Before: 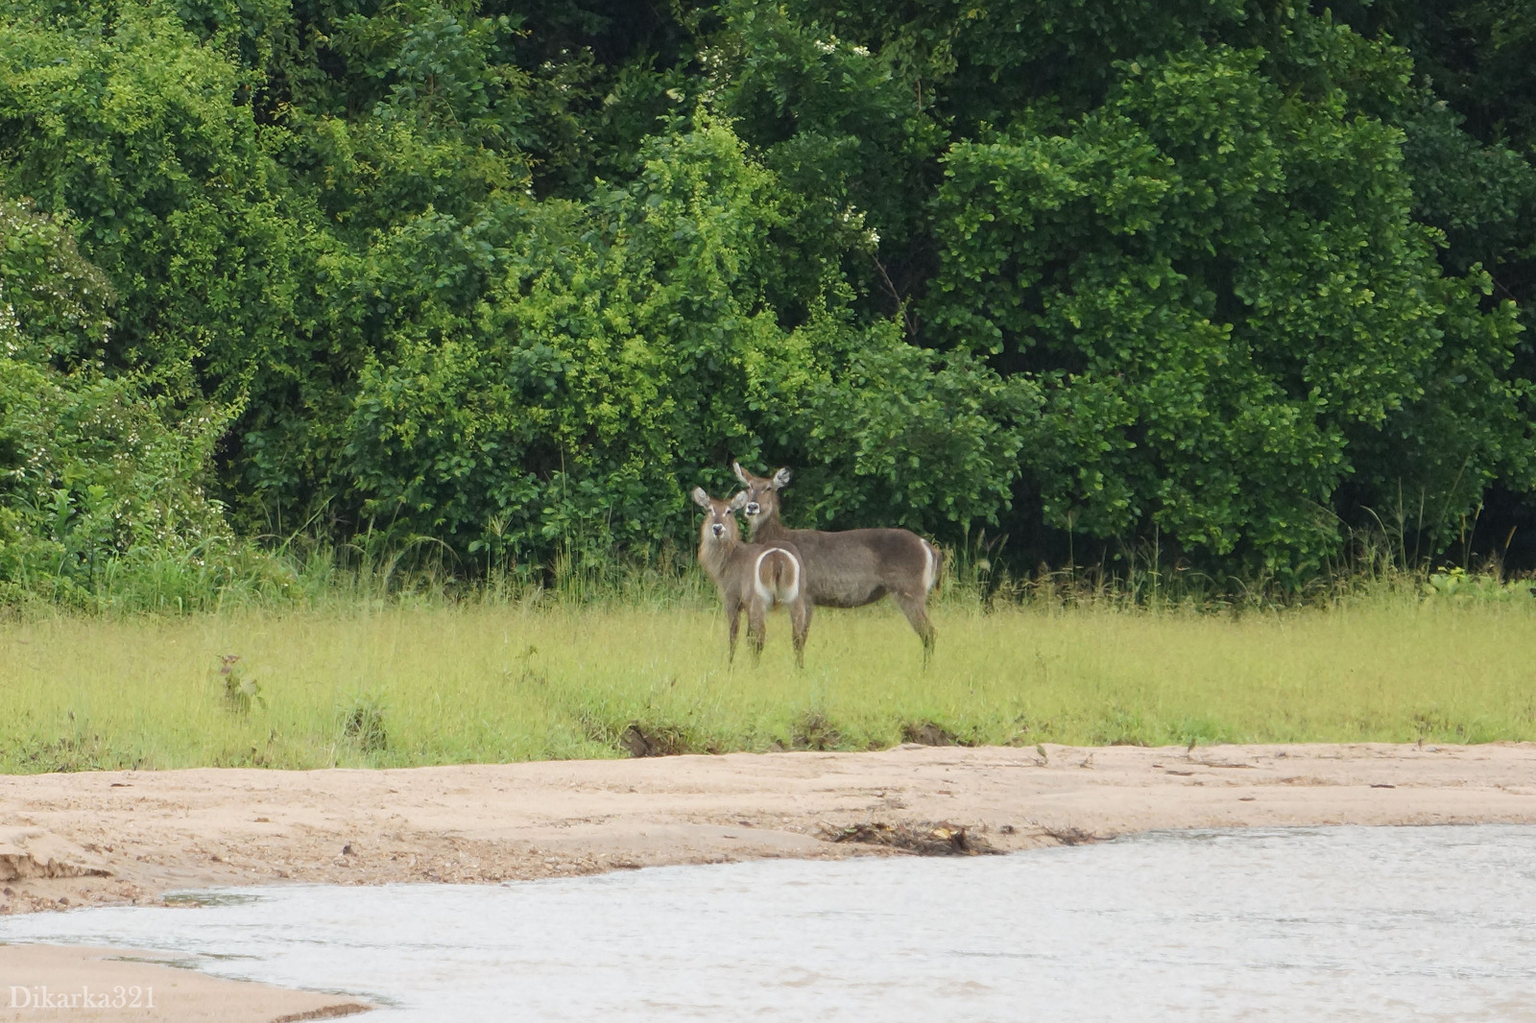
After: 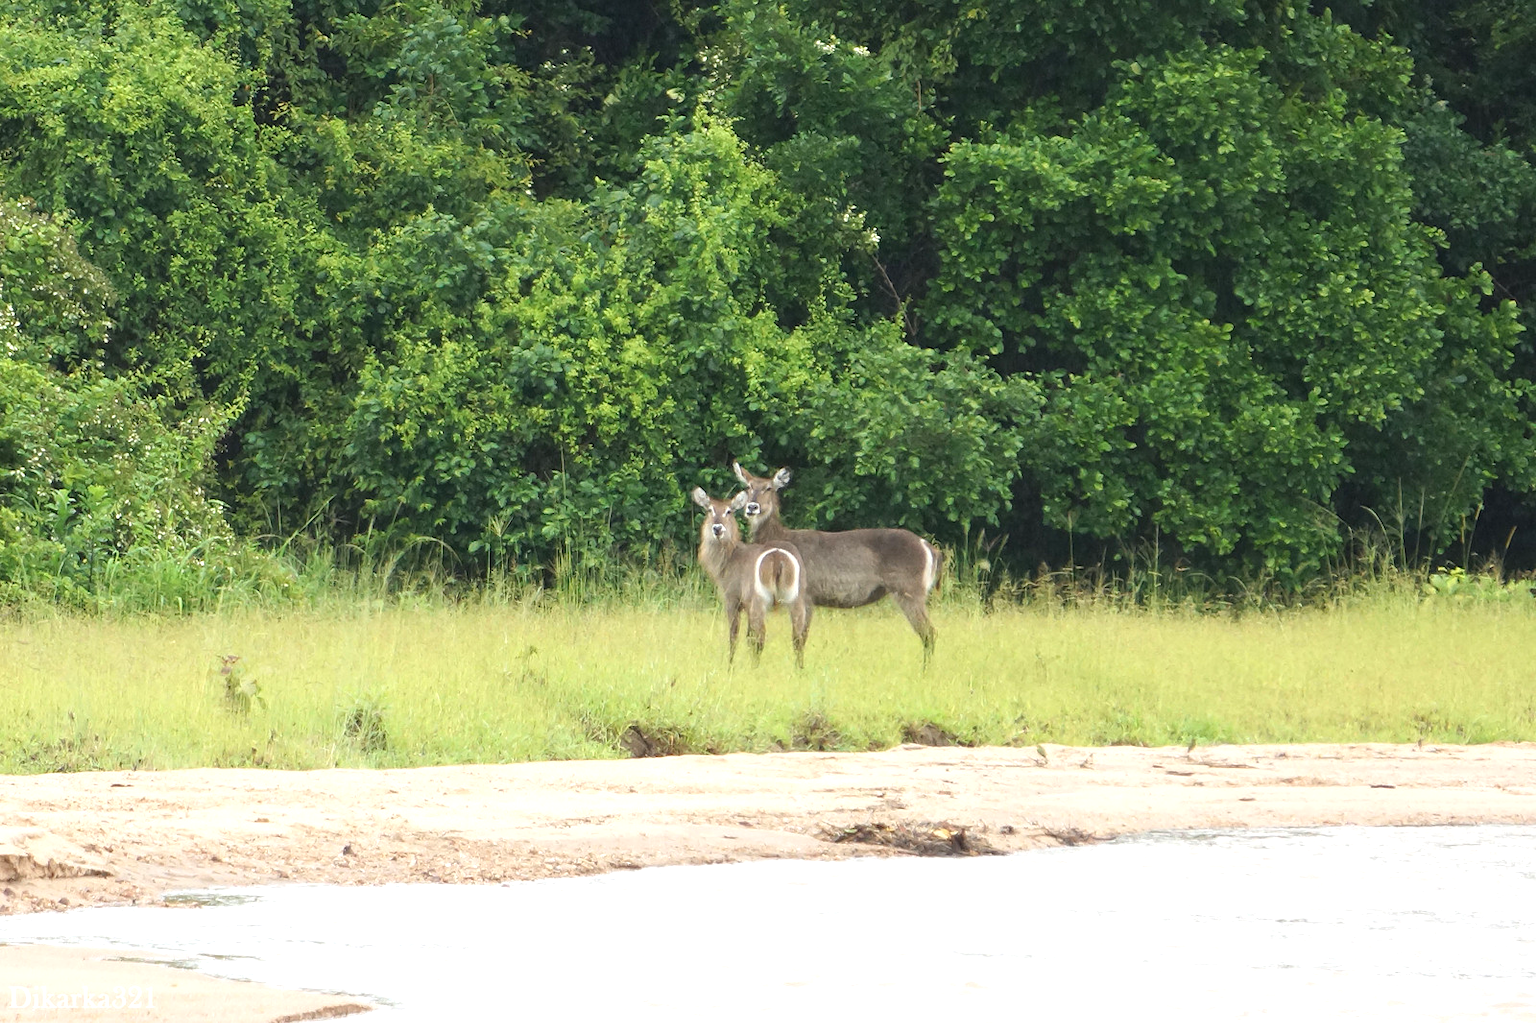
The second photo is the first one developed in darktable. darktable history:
tone equalizer: on, module defaults
exposure: black level correction 0, exposure 0.696 EV, compensate exposure bias true, compensate highlight preservation false
